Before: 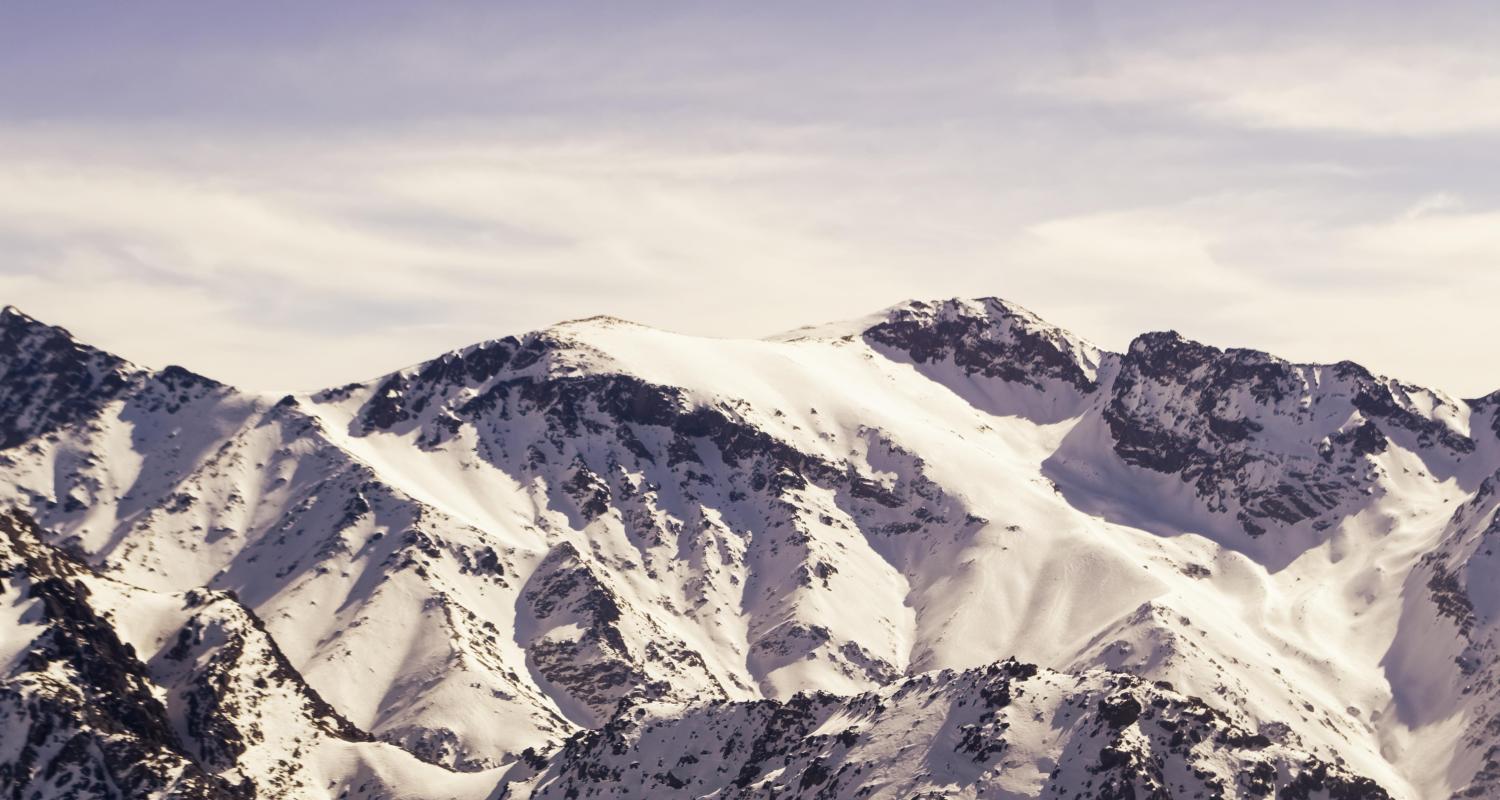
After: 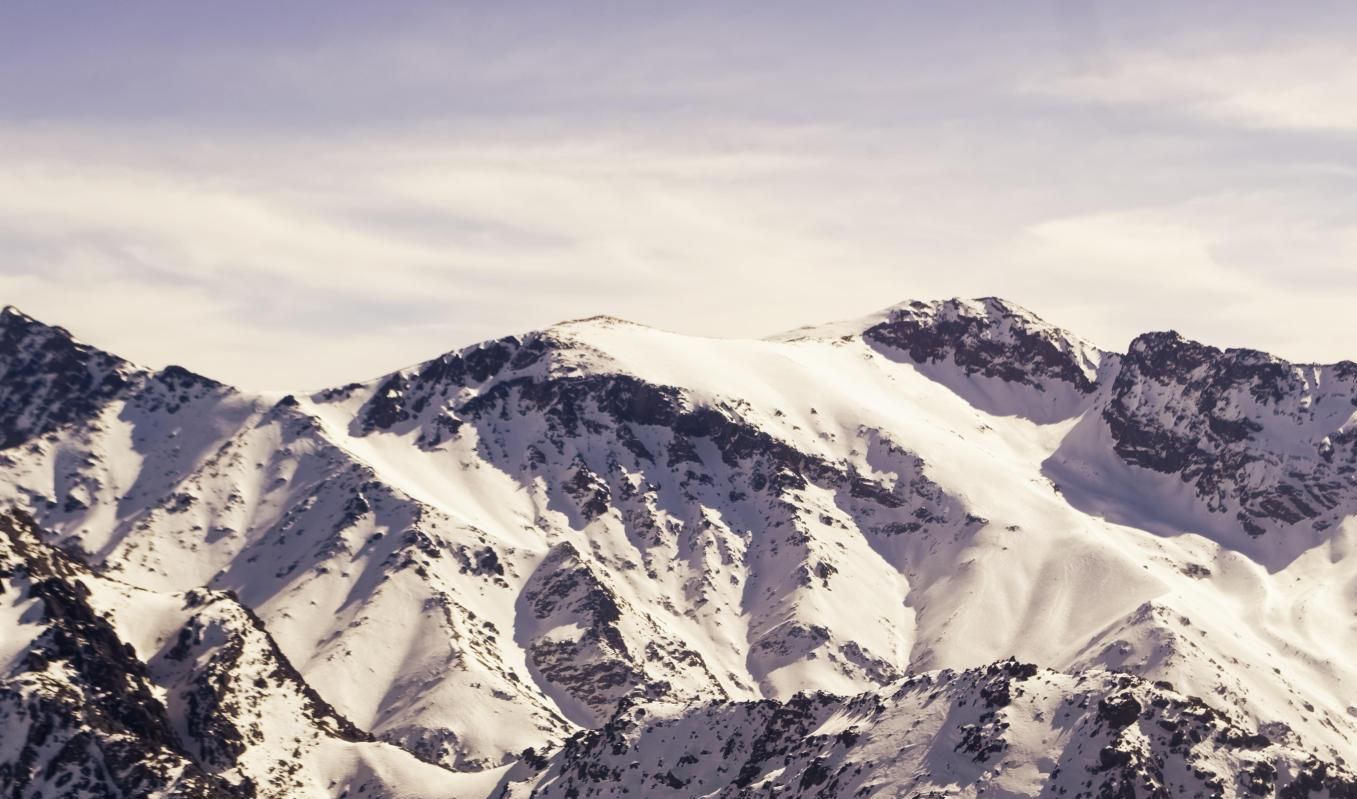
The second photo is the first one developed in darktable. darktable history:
crop: right 9.502%, bottom 0.03%
